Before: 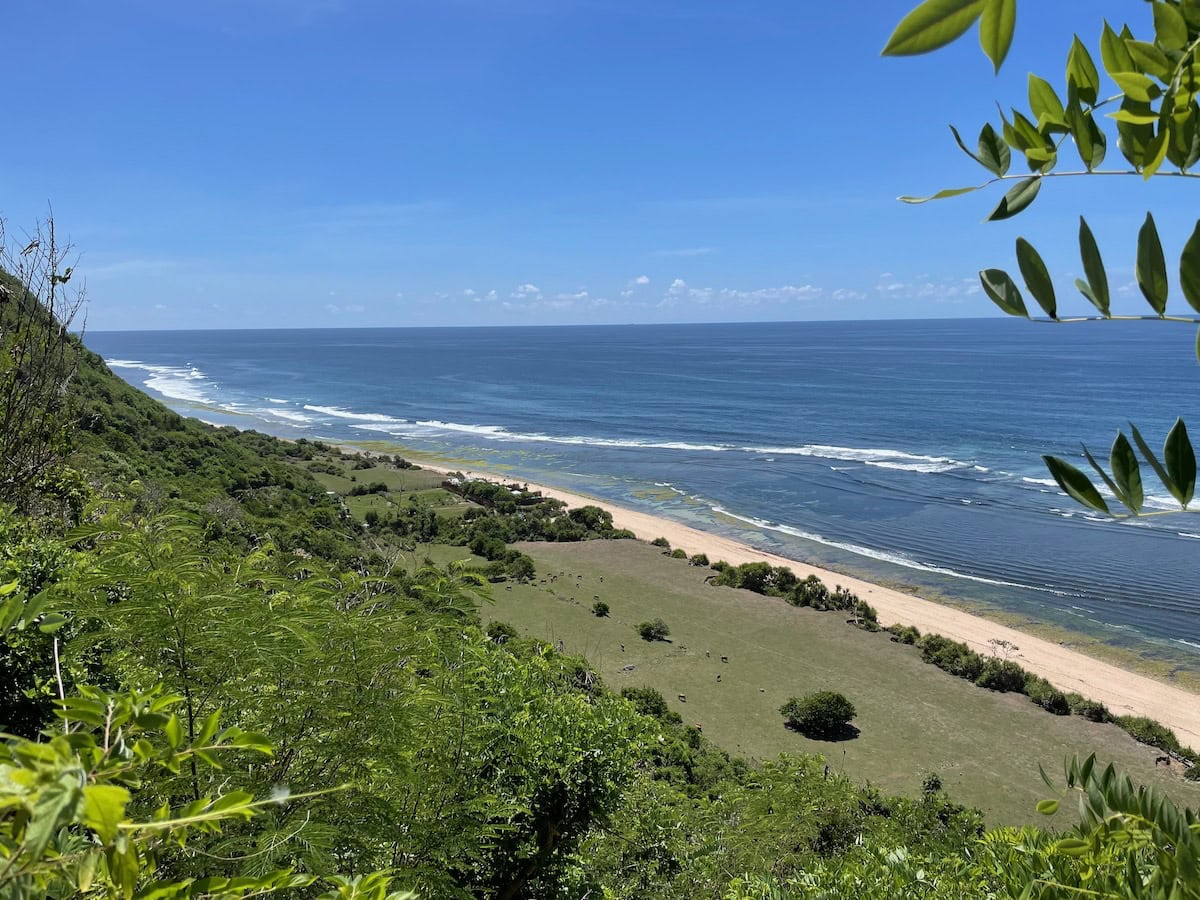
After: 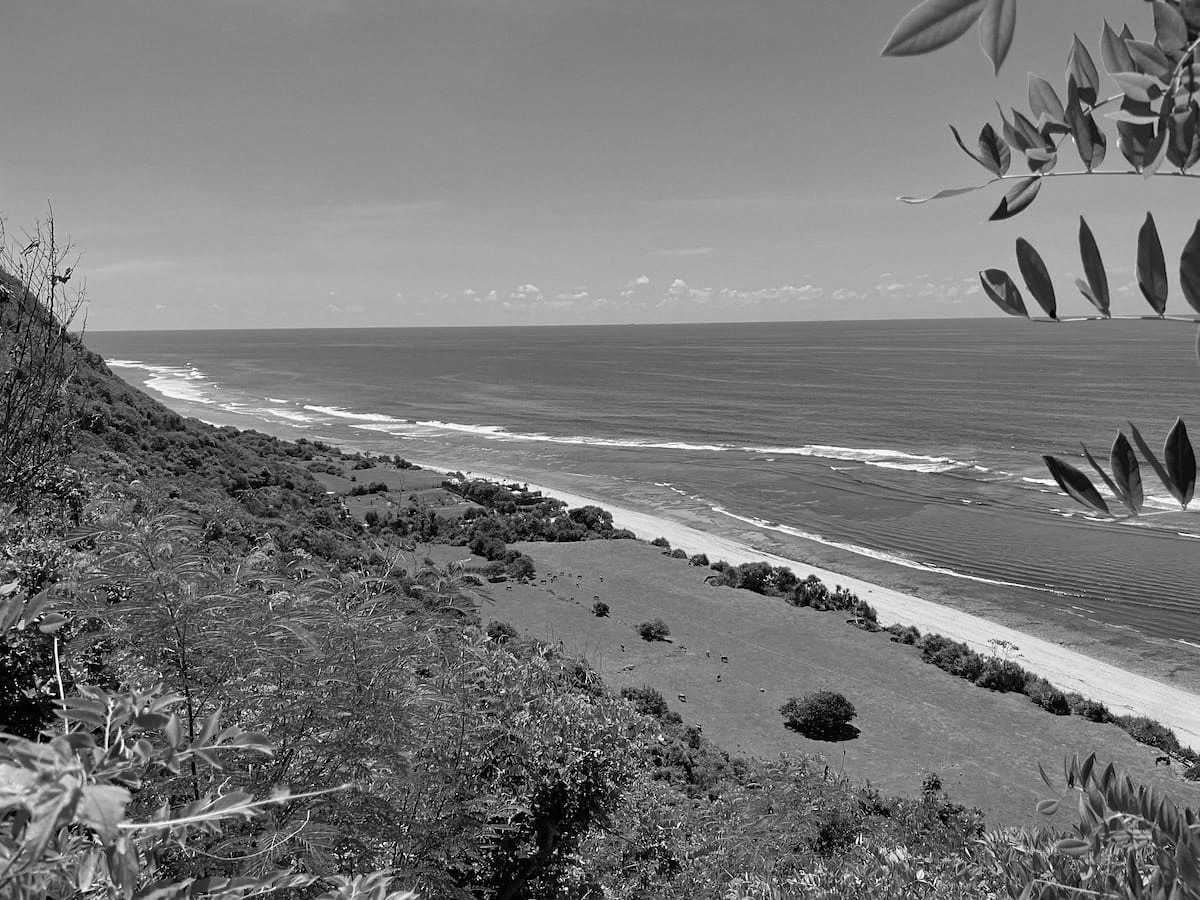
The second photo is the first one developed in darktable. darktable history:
sharpen: amount 0.2
monochrome: a 16.01, b -2.65, highlights 0.52
grain: coarseness 14.57 ISO, strength 8.8%
